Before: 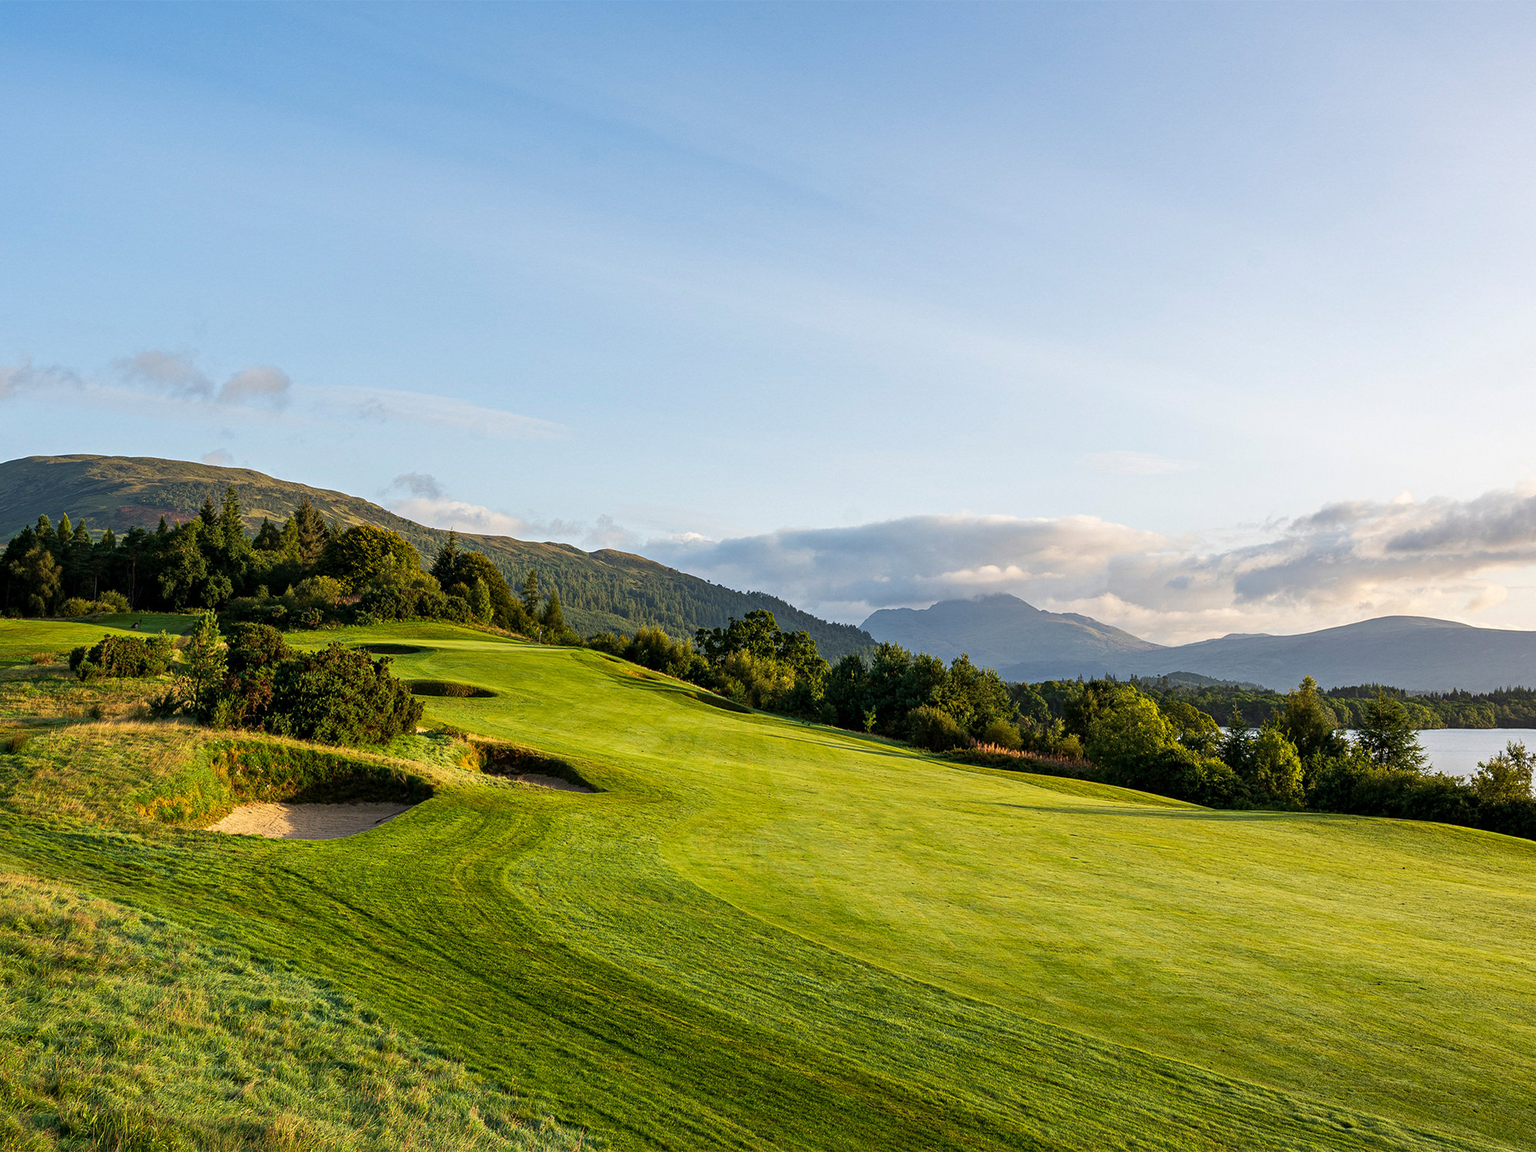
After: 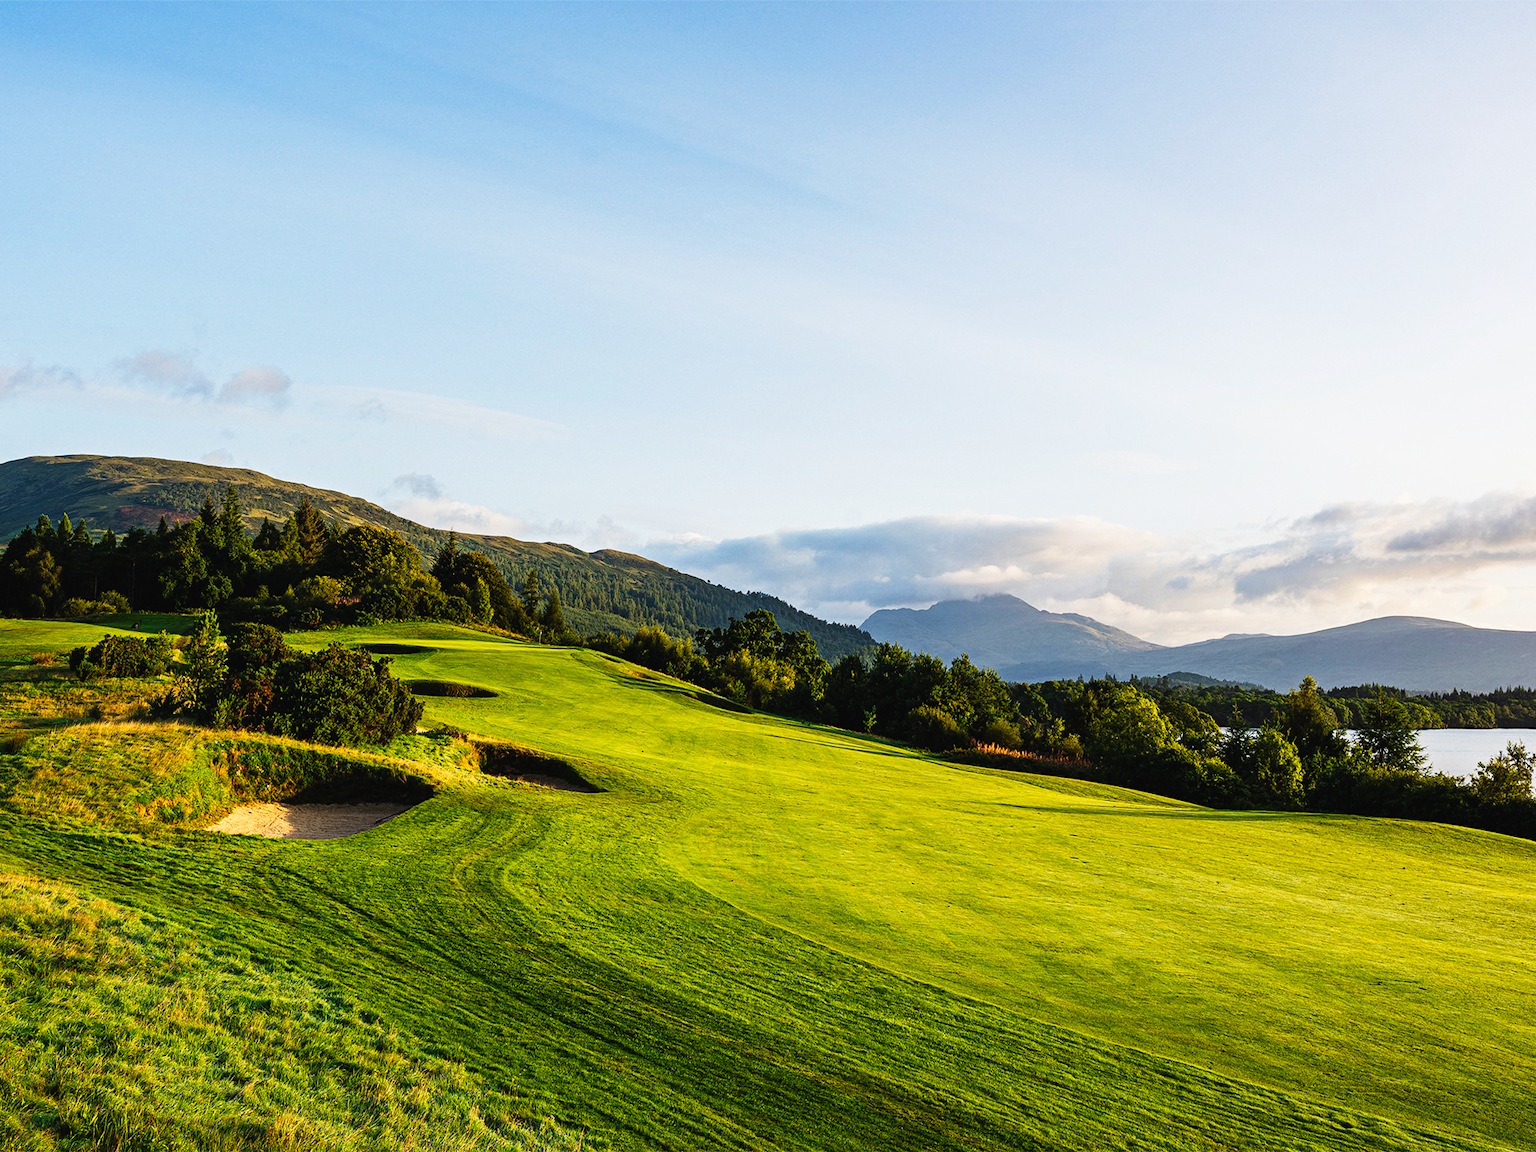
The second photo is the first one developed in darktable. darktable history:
exposure: compensate highlight preservation false
tone curve: curves: ch0 [(0, 0.023) (0.137, 0.069) (0.249, 0.163) (0.487, 0.491) (0.778, 0.858) (0.896, 0.94) (1, 0.988)]; ch1 [(0, 0) (0.396, 0.369) (0.483, 0.459) (0.498, 0.5) (0.515, 0.517) (0.562, 0.6) (0.611, 0.667) (0.692, 0.744) (0.798, 0.863) (1, 1)]; ch2 [(0, 0) (0.426, 0.398) (0.483, 0.481) (0.503, 0.503) (0.526, 0.527) (0.549, 0.59) (0.62, 0.666) (0.705, 0.755) (0.985, 0.966)], preserve colors none
base curve: curves: ch0 [(0, 0) (0.297, 0.298) (1, 1)], preserve colors none
